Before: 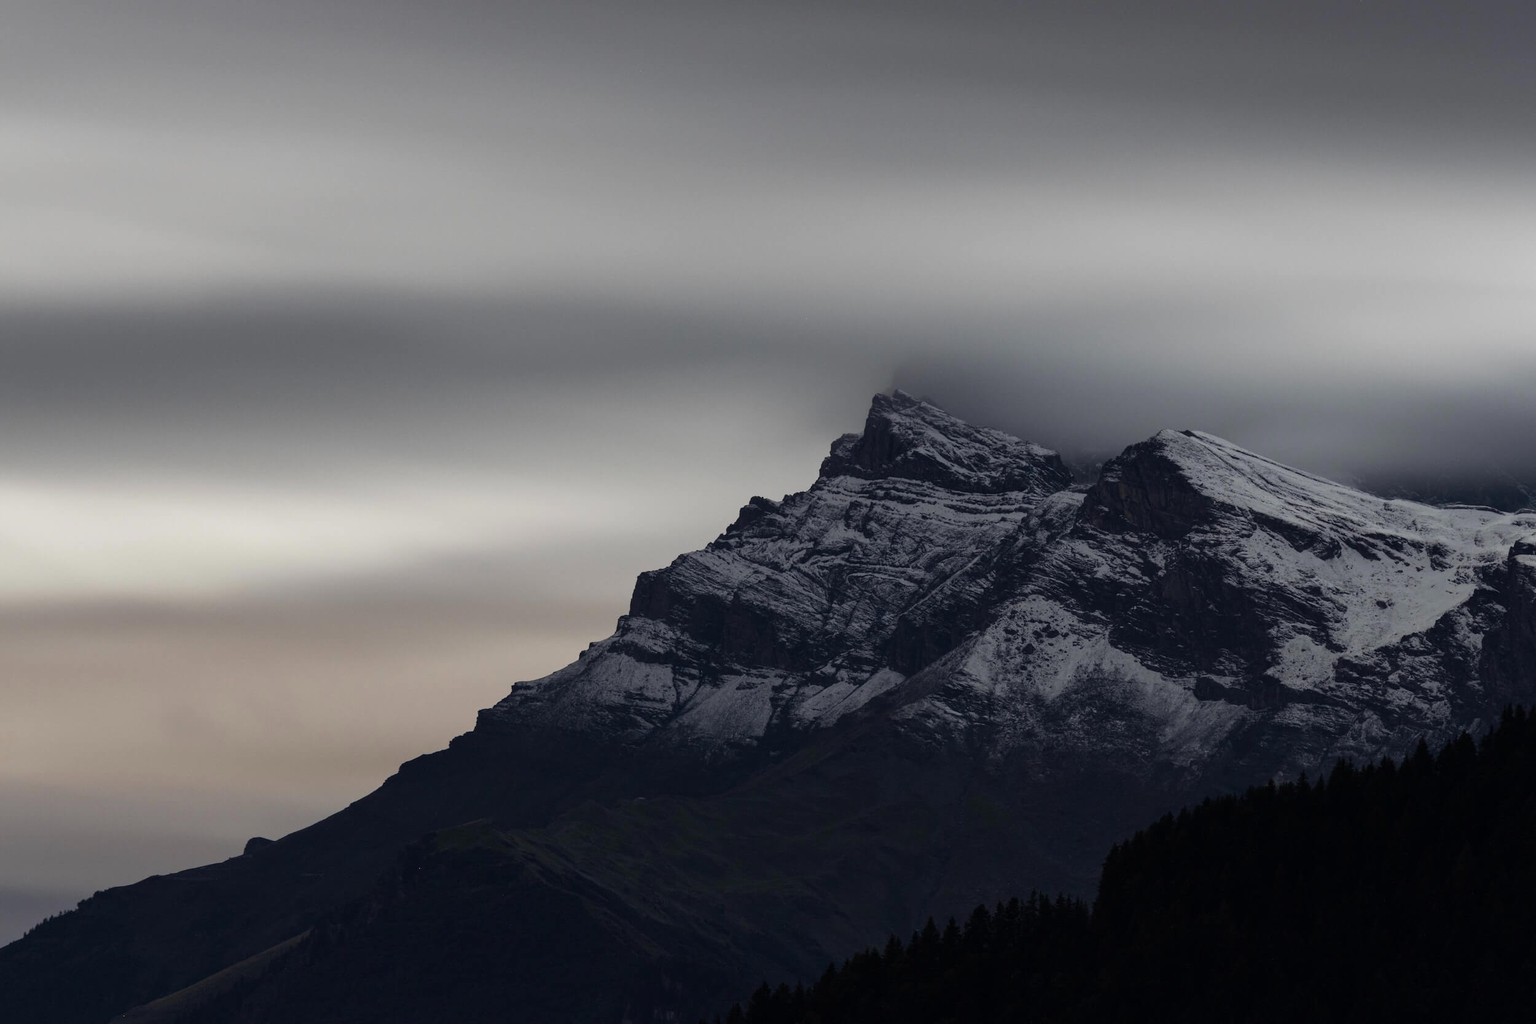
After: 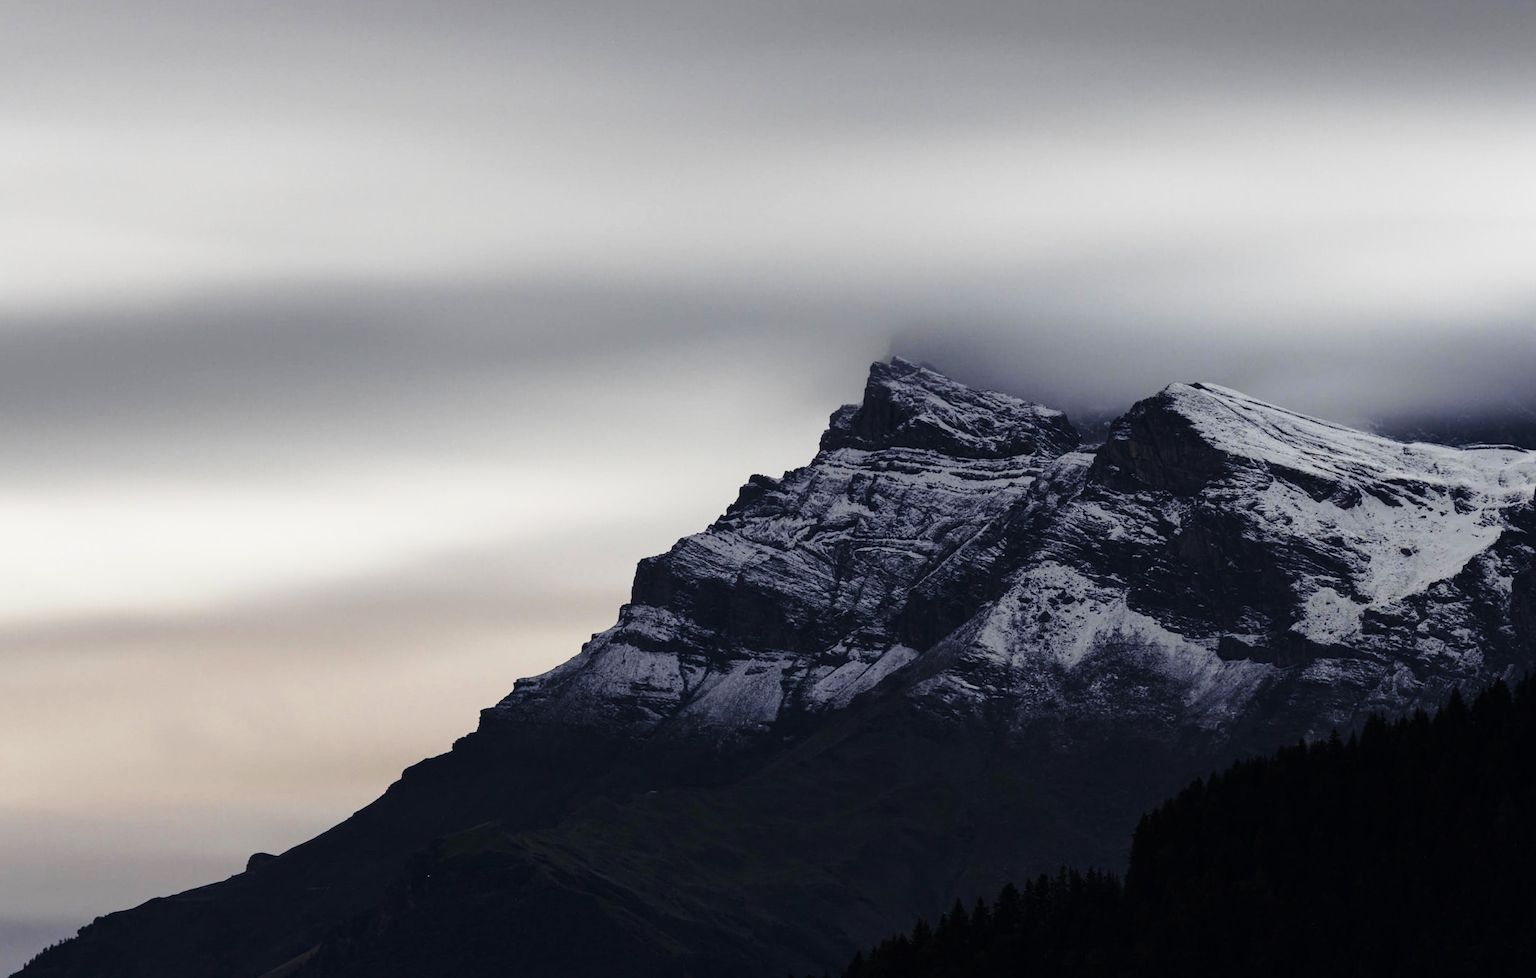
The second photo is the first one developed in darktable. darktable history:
base curve: curves: ch0 [(0, 0) (0.028, 0.03) (0.121, 0.232) (0.46, 0.748) (0.859, 0.968) (1, 1)], preserve colors none
rotate and perspective: rotation -3°, crop left 0.031, crop right 0.968, crop top 0.07, crop bottom 0.93
